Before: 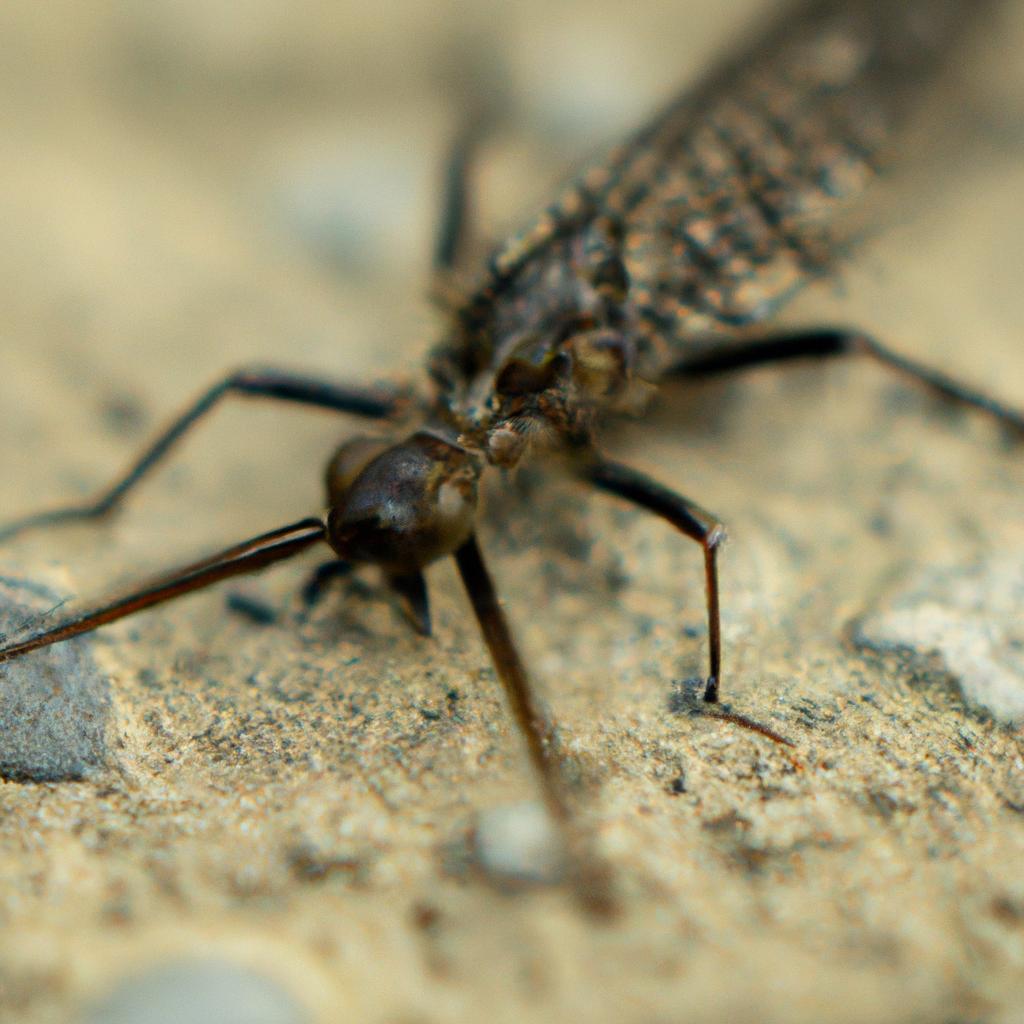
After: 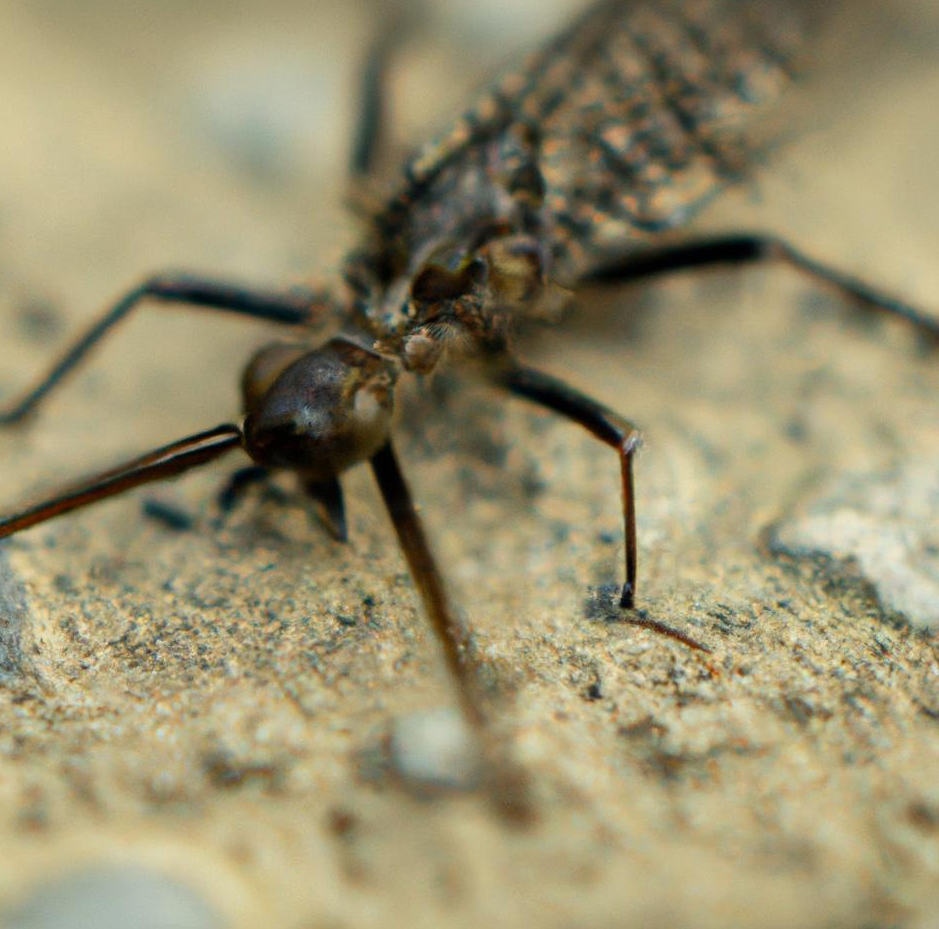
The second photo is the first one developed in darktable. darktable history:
crop and rotate: left 8.262%, top 9.226%
shadows and highlights: shadows 52.34, highlights -28.23, soften with gaussian
